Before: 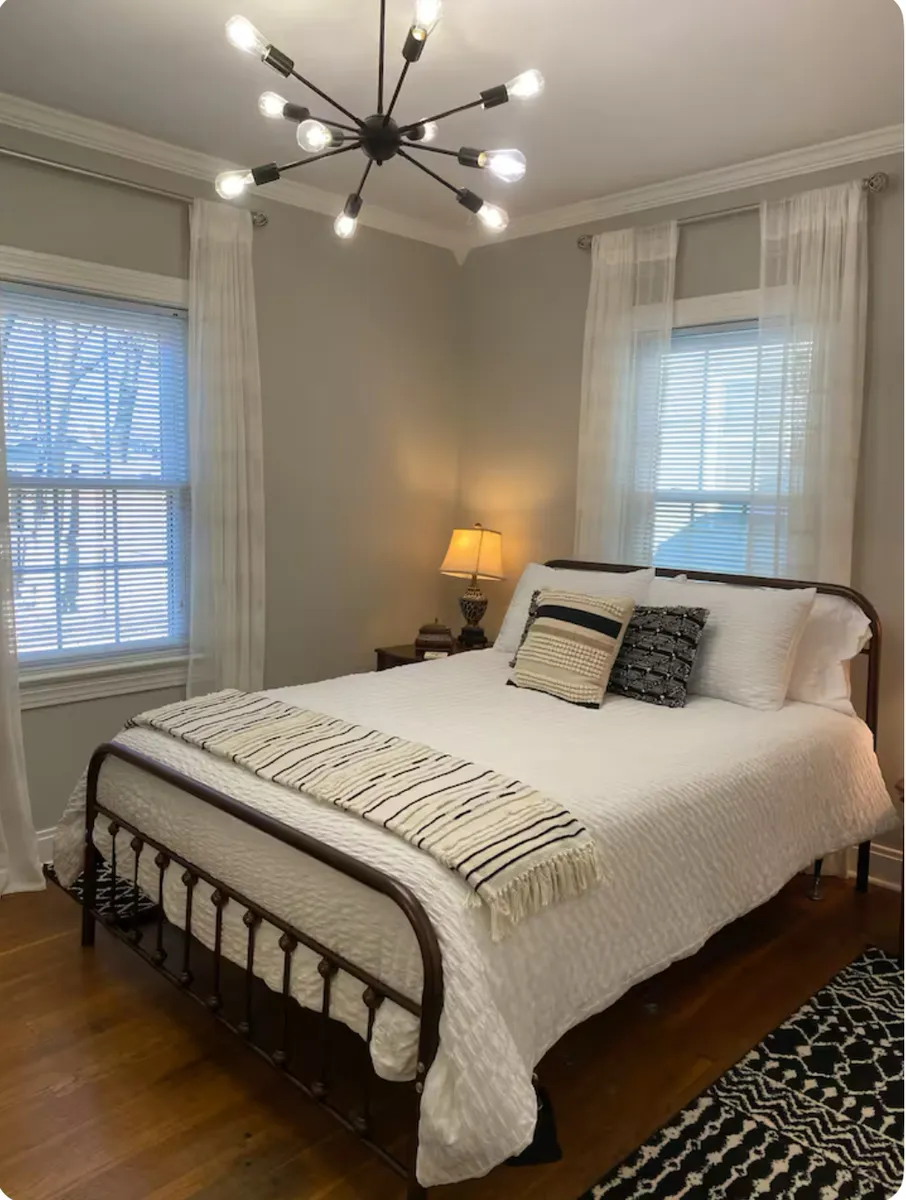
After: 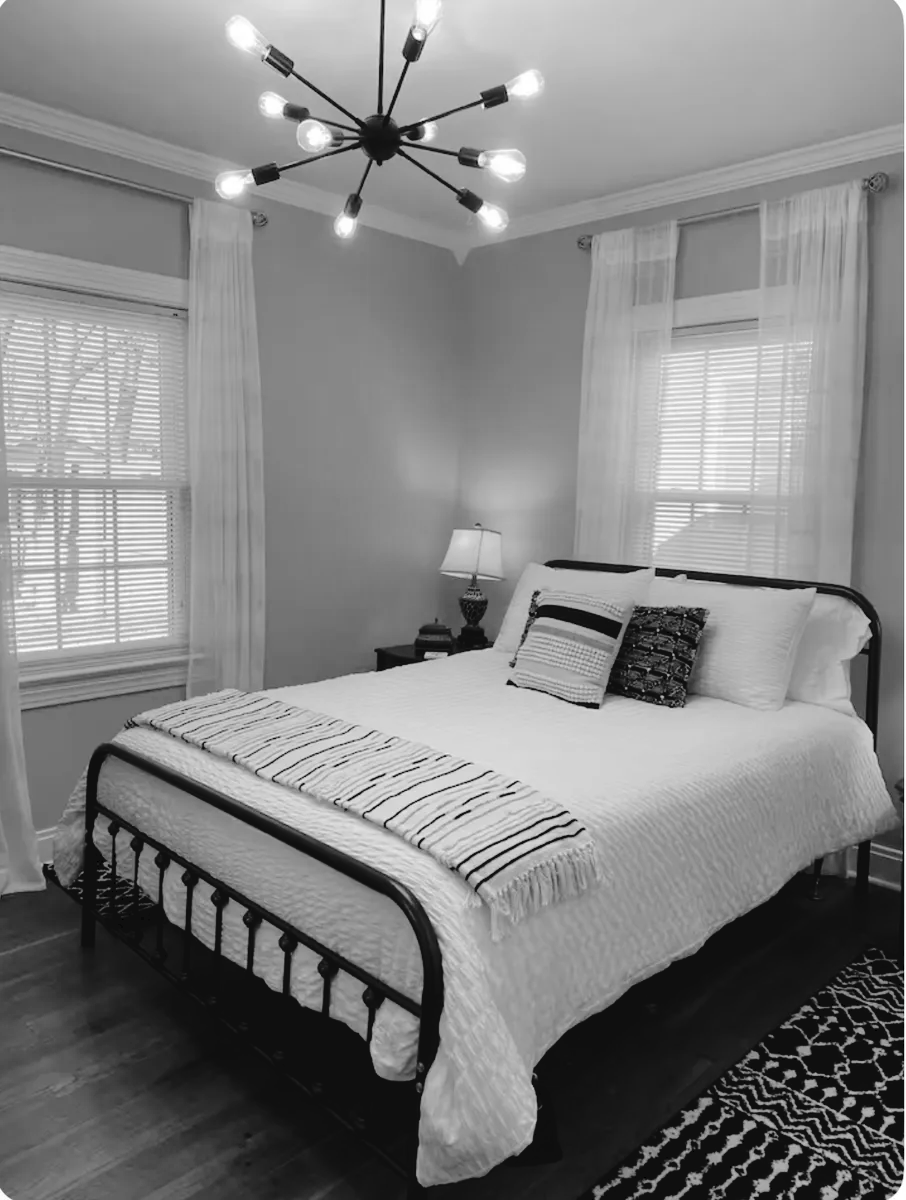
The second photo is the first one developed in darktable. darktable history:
monochrome: on, module defaults
tone curve: curves: ch0 [(0, 0) (0.003, 0.041) (0.011, 0.042) (0.025, 0.041) (0.044, 0.043) (0.069, 0.048) (0.1, 0.059) (0.136, 0.079) (0.177, 0.107) (0.224, 0.152) (0.277, 0.235) (0.335, 0.331) (0.399, 0.427) (0.468, 0.512) (0.543, 0.595) (0.623, 0.668) (0.709, 0.736) (0.801, 0.813) (0.898, 0.891) (1, 1)], preserve colors none
